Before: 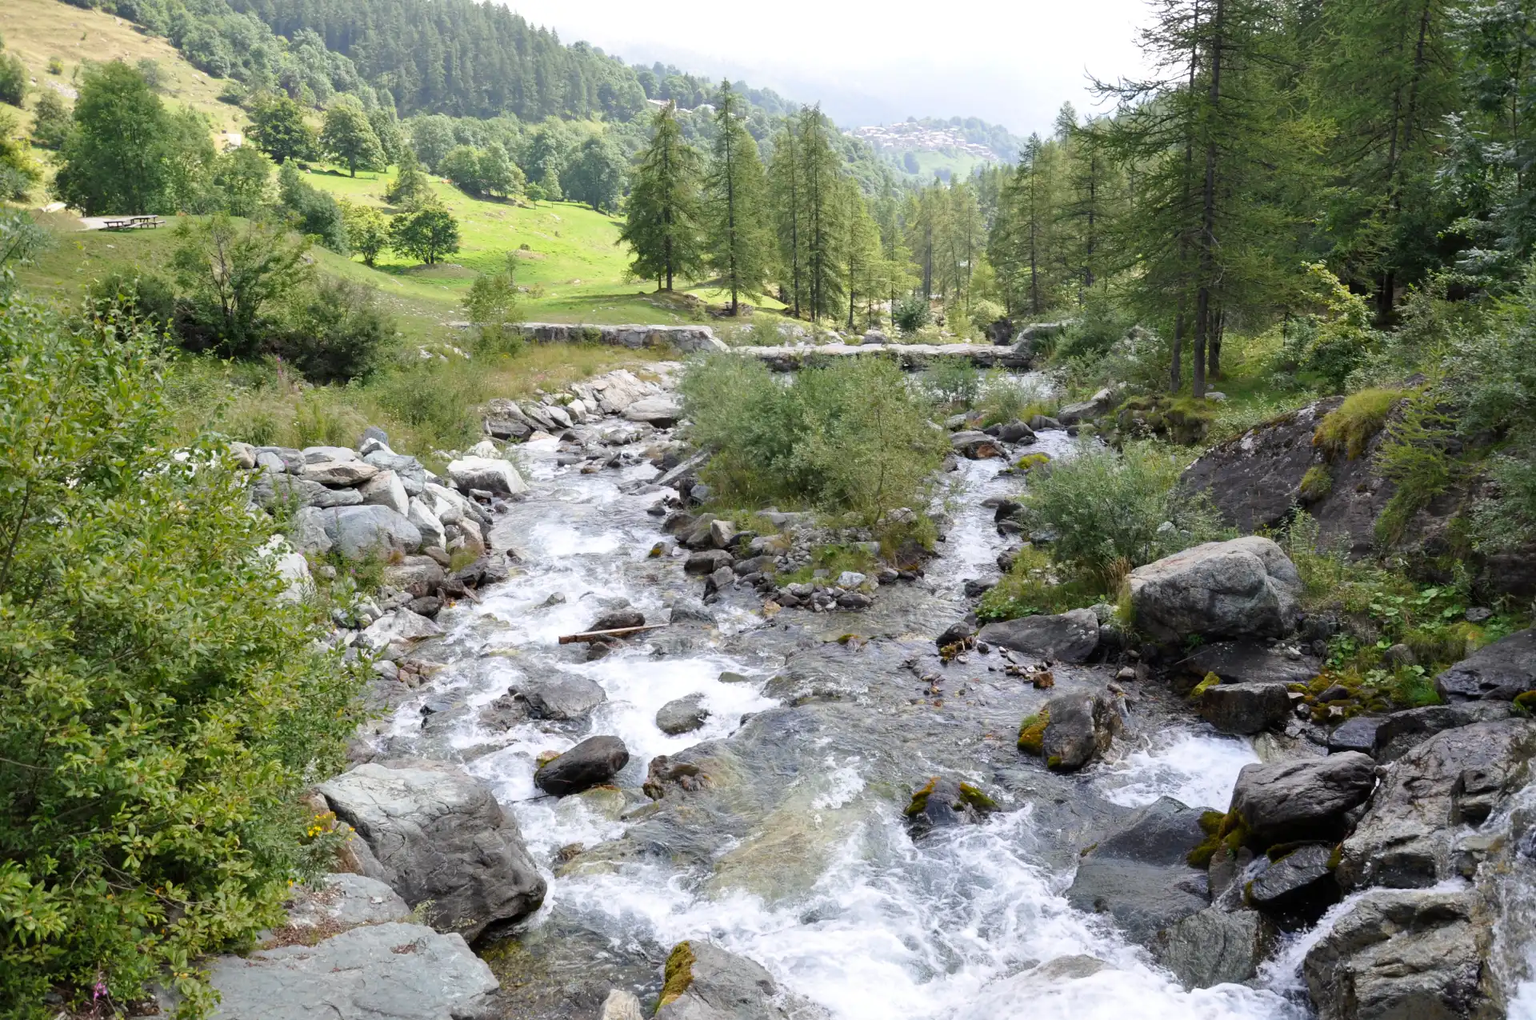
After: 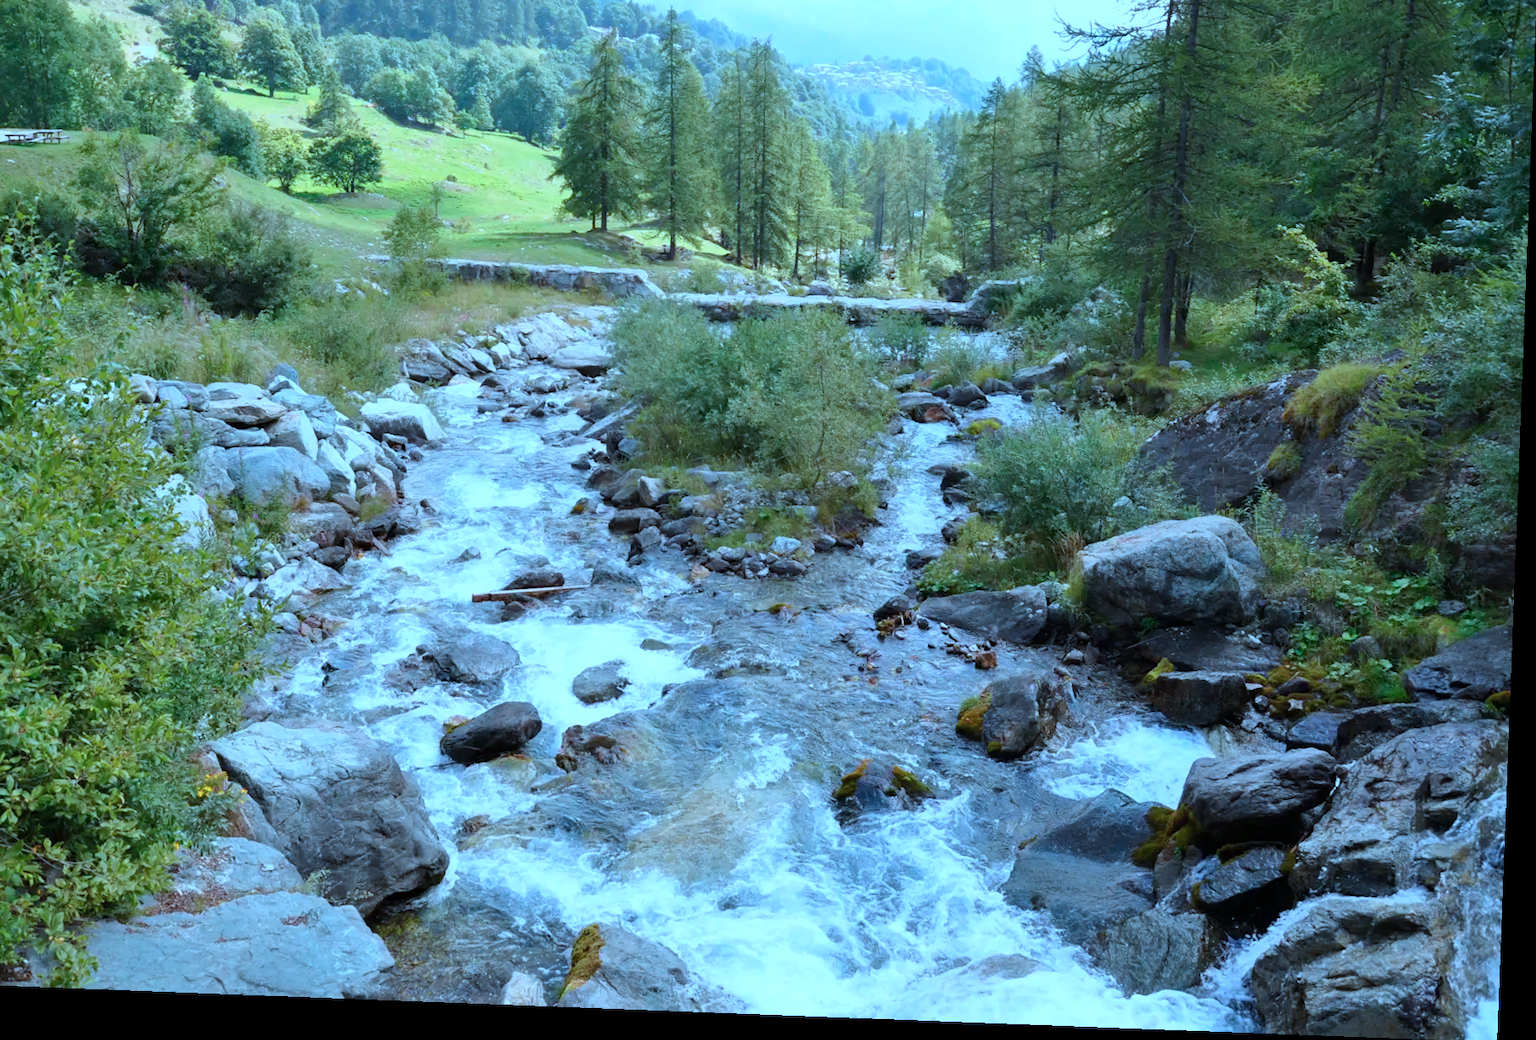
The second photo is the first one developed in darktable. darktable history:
rotate and perspective: rotation 2.17°, automatic cropping off
color correction: highlights a* -9.35, highlights b* -23.15
crop and rotate: left 8.262%, top 9.226%
color calibration: output R [0.972, 0.068, -0.094, 0], output G [-0.178, 1.216, -0.086, 0], output B [0.095, -0.136, 0.98, 0], illuminant custom, x 0.371, y 0.381, temperature 4283.16 K
